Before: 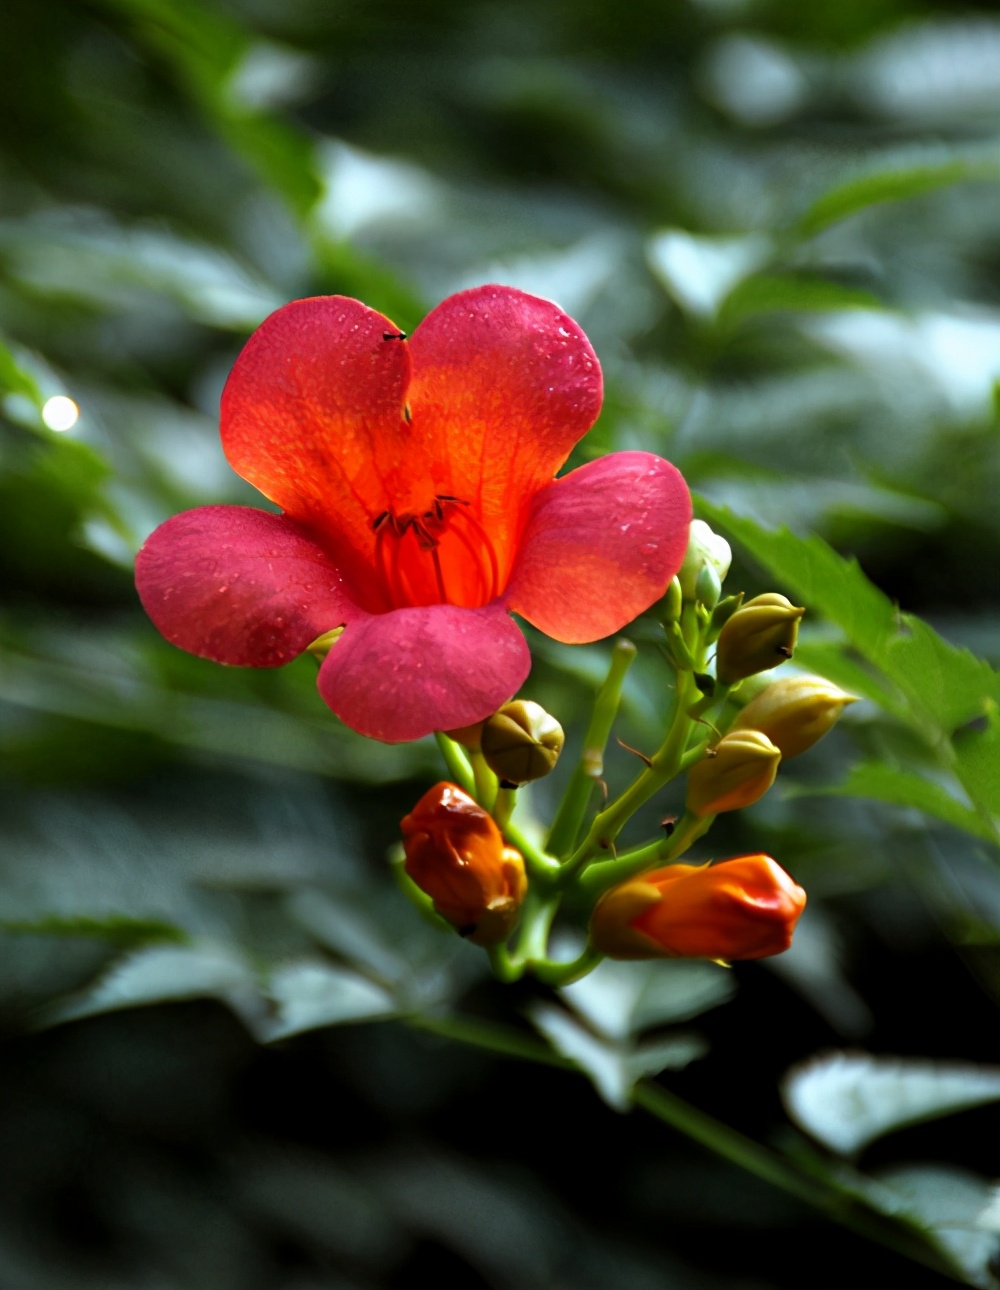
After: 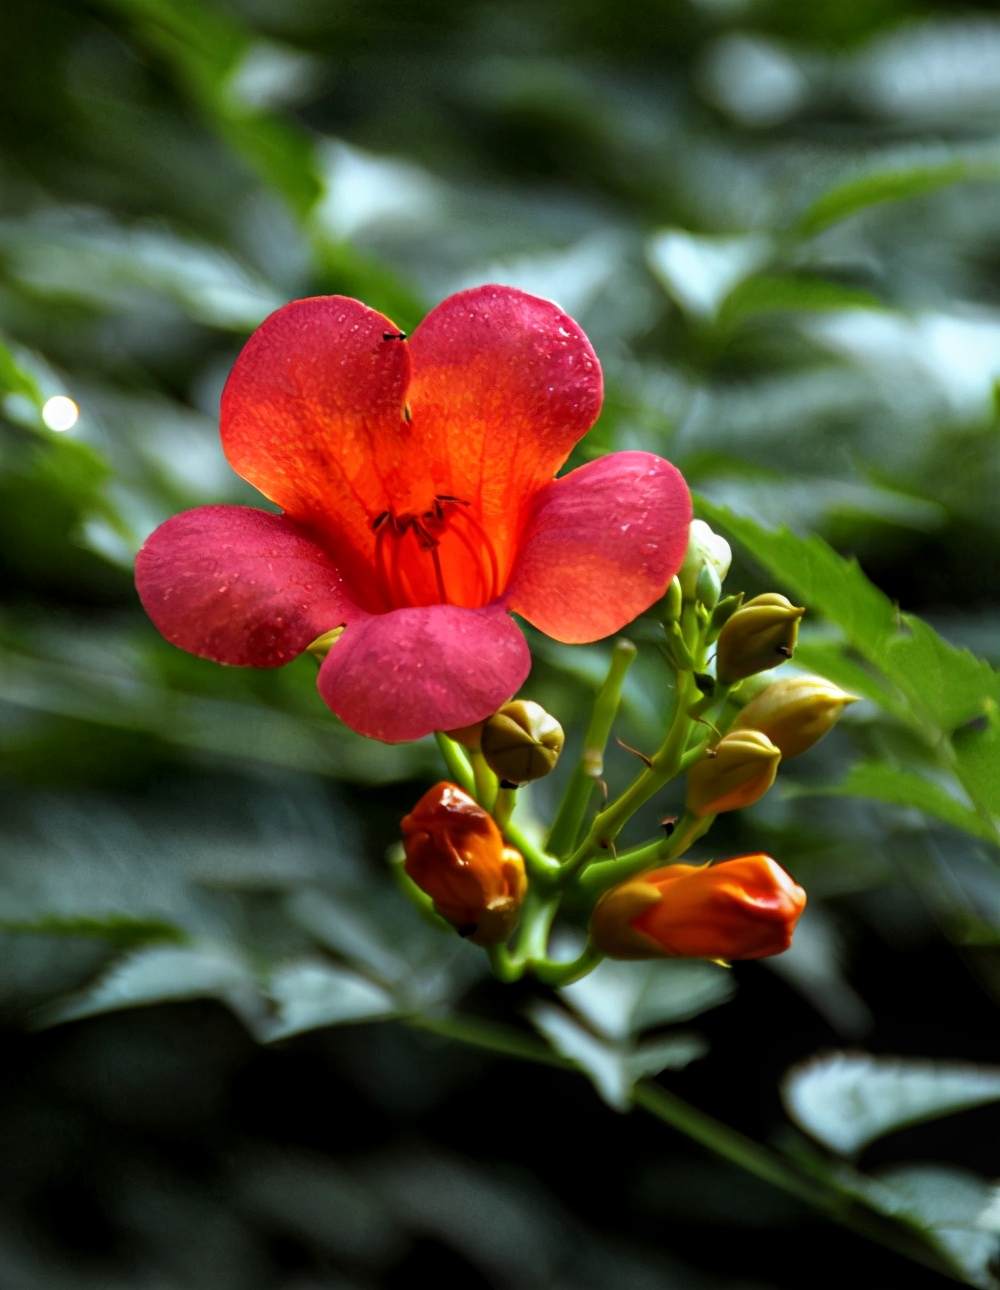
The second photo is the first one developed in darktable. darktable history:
local contrast: detail 118%
